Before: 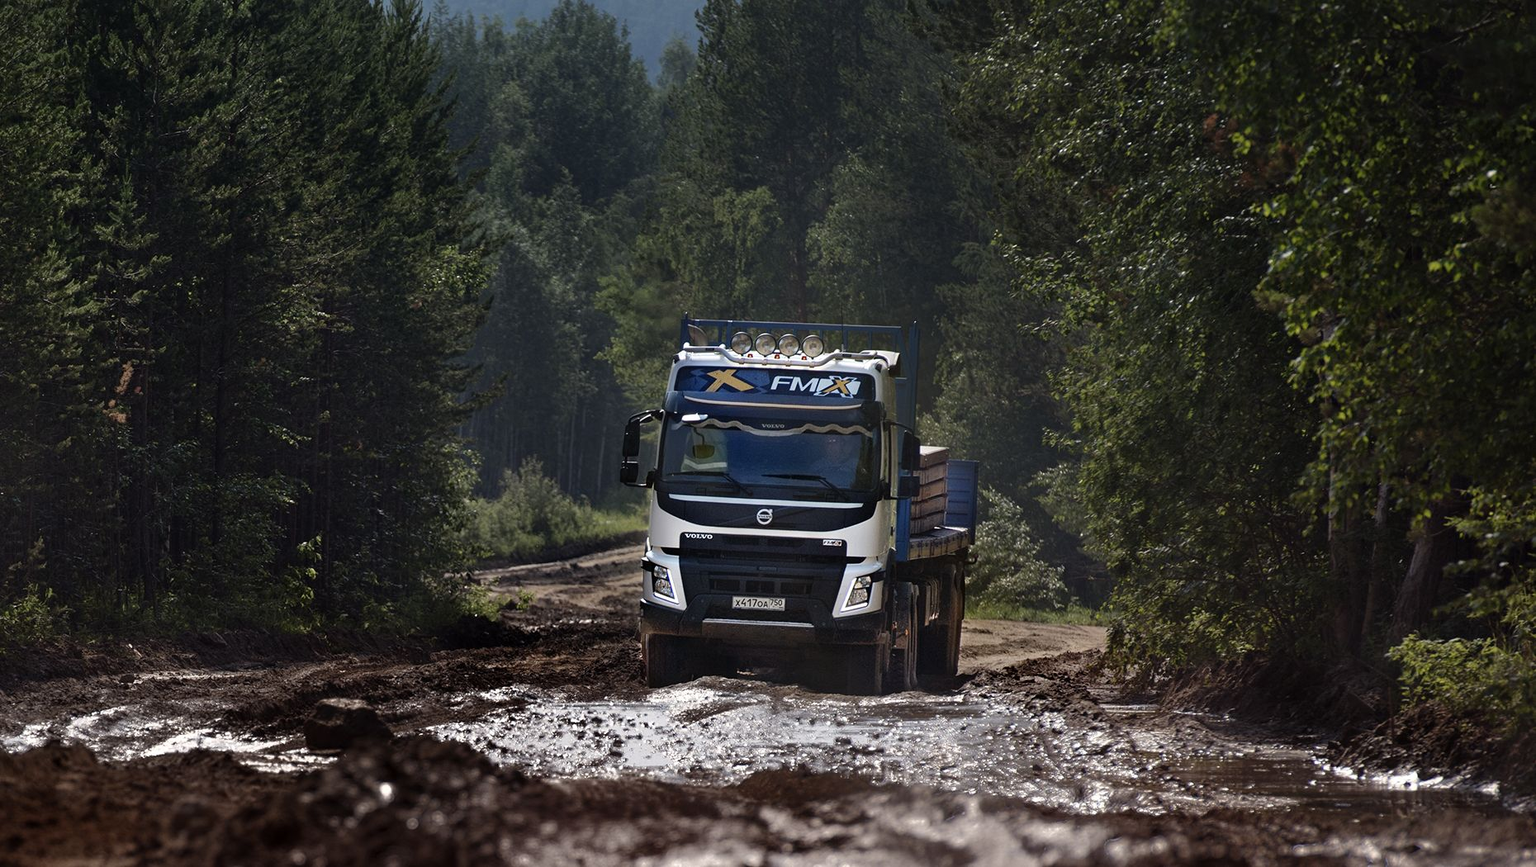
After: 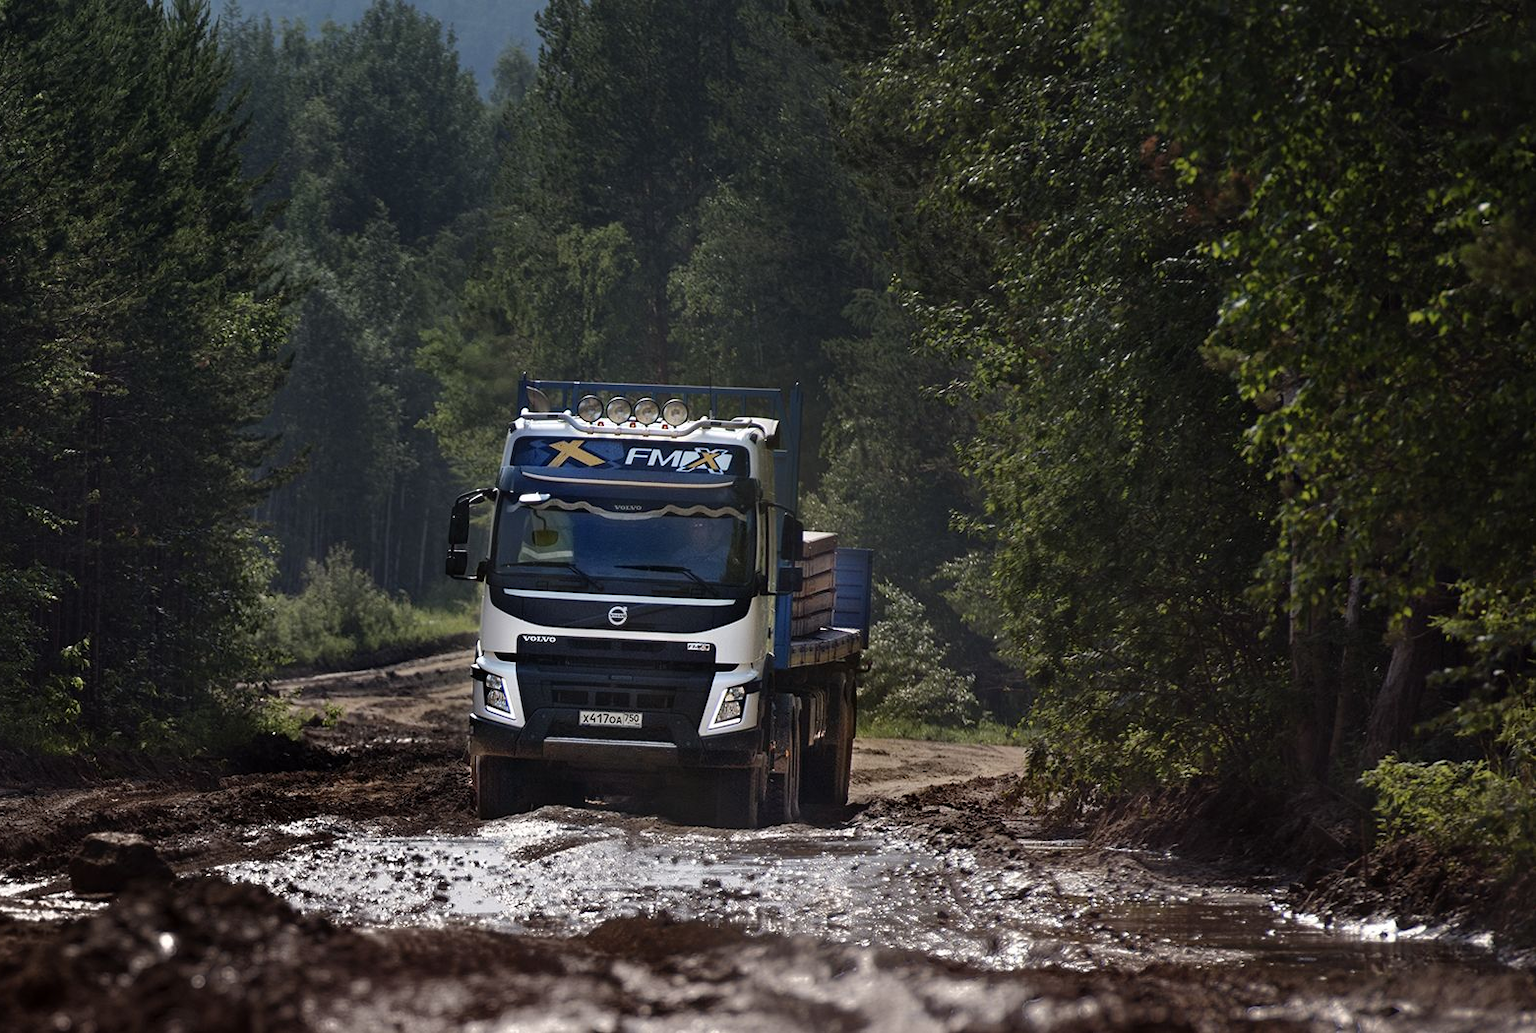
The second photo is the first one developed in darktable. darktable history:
crop: left 16.075%
levels: mode automatic, levels [0.129, 0.519, 0.867]
